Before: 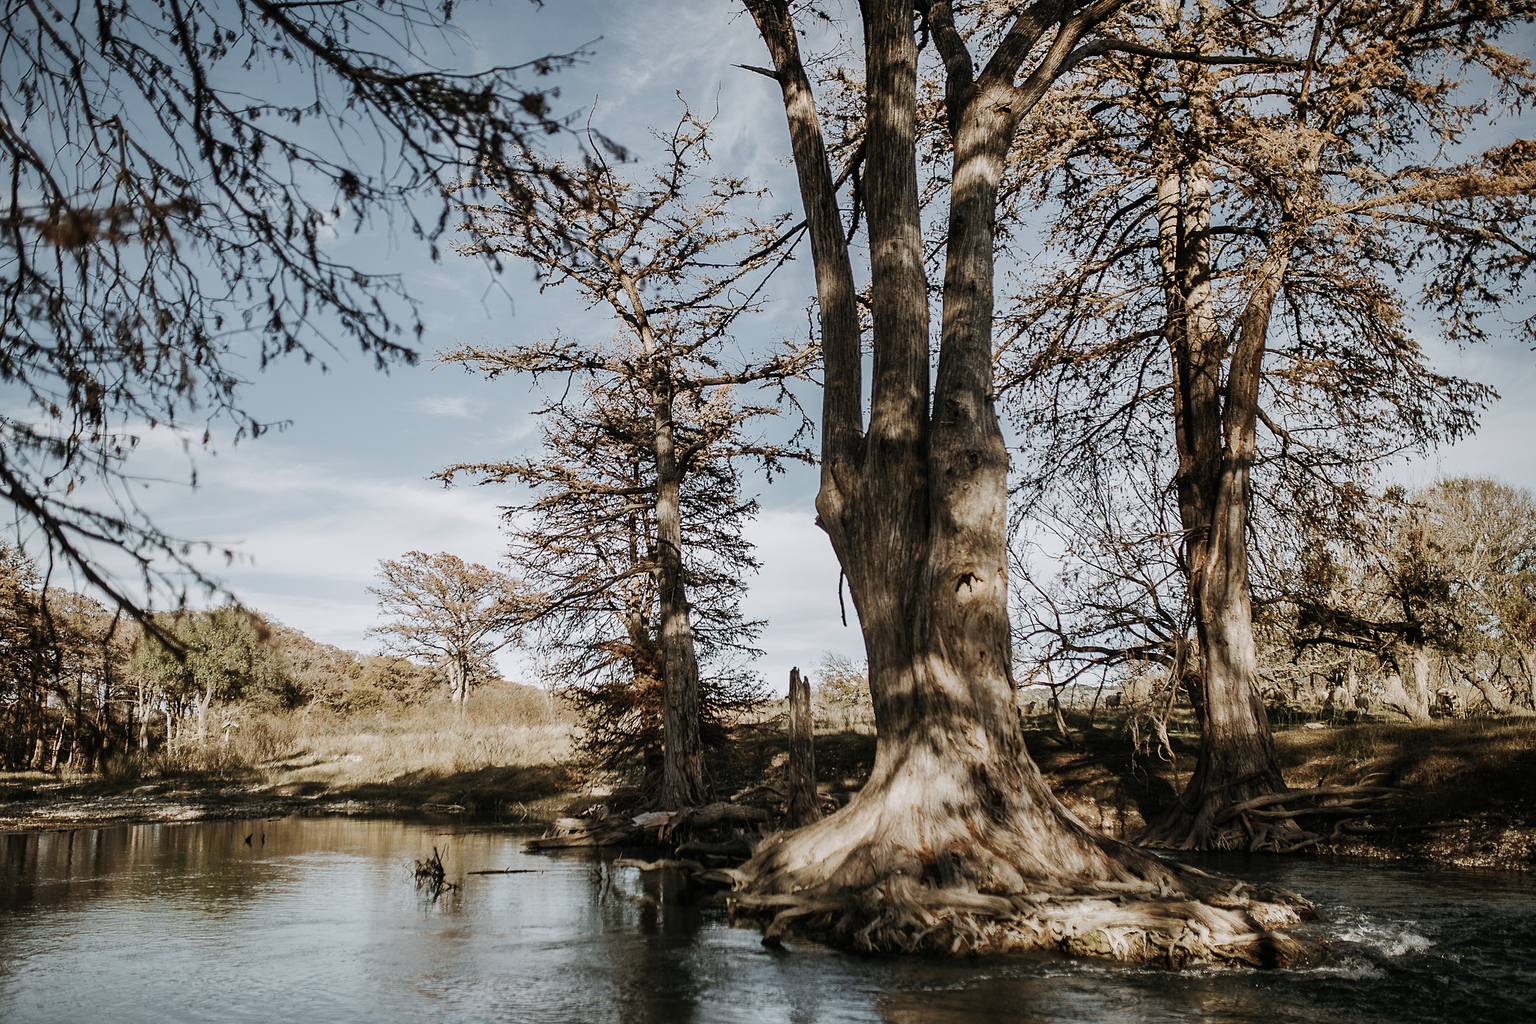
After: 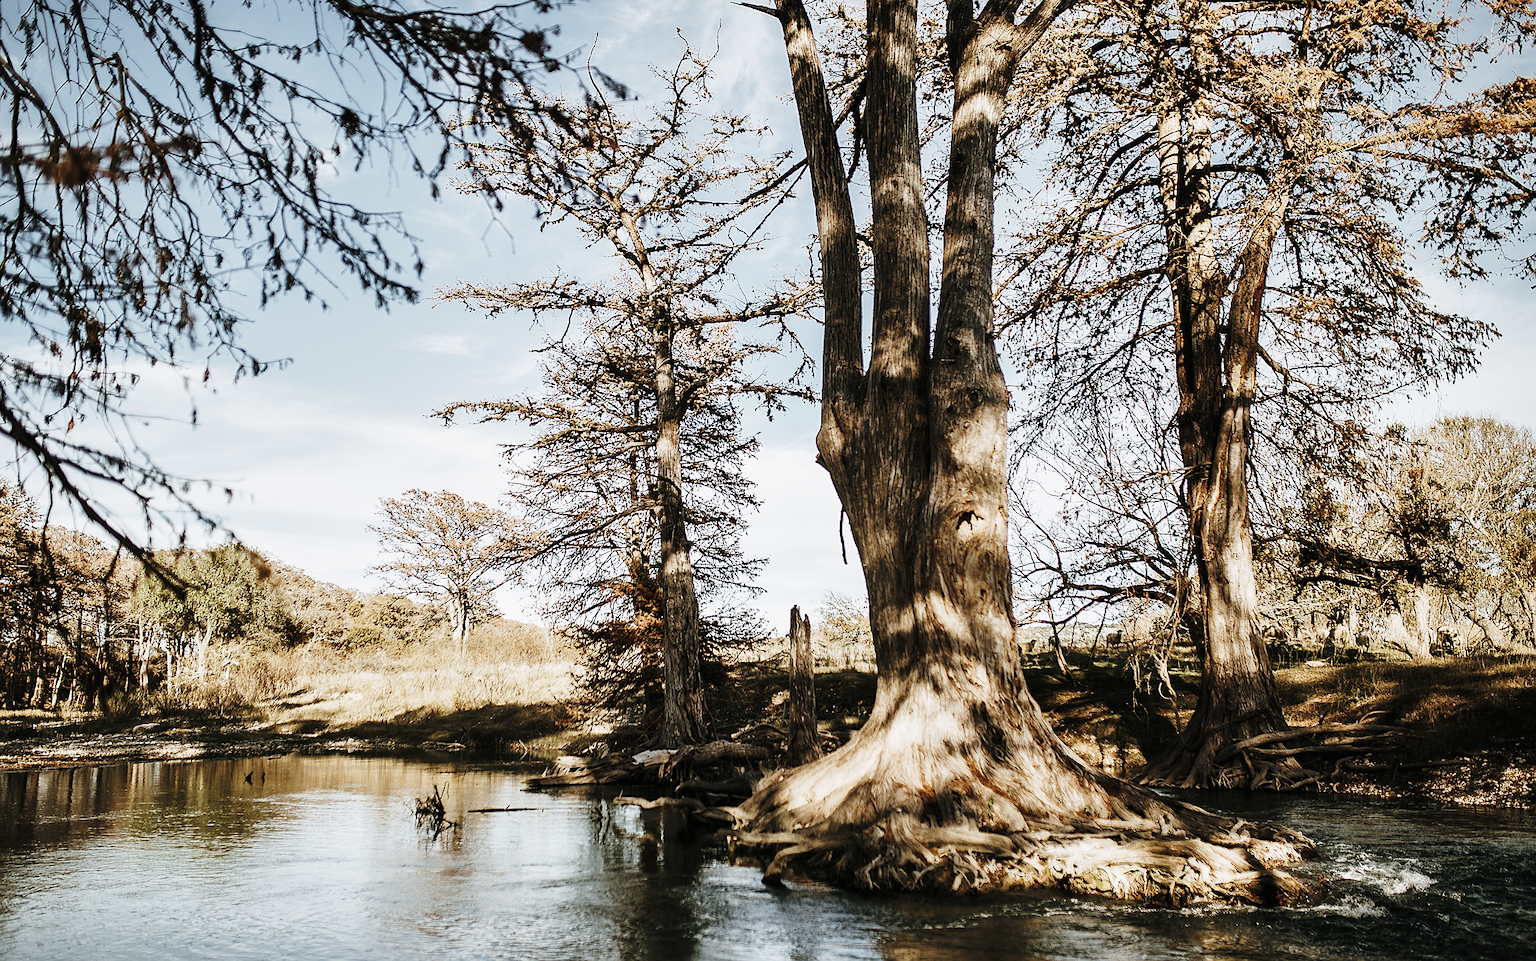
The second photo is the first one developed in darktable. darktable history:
base curve: curves: ch0 [(0, 0) (0.028, 0.03) (0.121, 0.232) (0.46, 0.748) (0.859, 0.968) (1, 1)], preserve colors none
tone equalizer: on, module defaults
shadows and highlights: shadows 35.32, highlights -35.02, soften with gaussian
crop and rotate: top 6.085%
sharpen: radius 1.037
